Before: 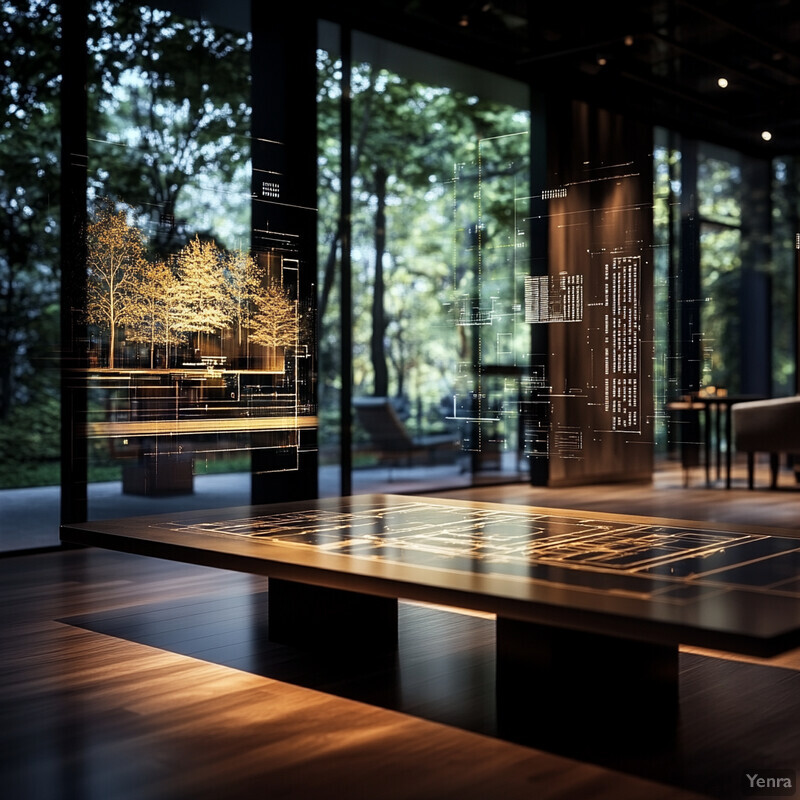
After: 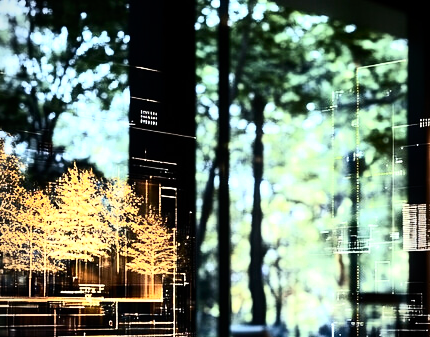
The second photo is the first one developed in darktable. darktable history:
vignetting: fall-off start 91.73%, unbound false
contrast brightness saturation: contrast 0.405, brightness 0.108, saturation 0.207
crop: left 15.335%, top 9.119%, right 30.808%, bottom 48.715%
tone equalizer: -8 EV -0.789 EV, -7 EV -0.719 EV, -6 EV -0.56 EV, -5 EV -0.398 EV, -3 EV 0.385 EV, -2 EV 0.6 EV, -1 EV 0.696 EV, +0 EV 0.738 EV
